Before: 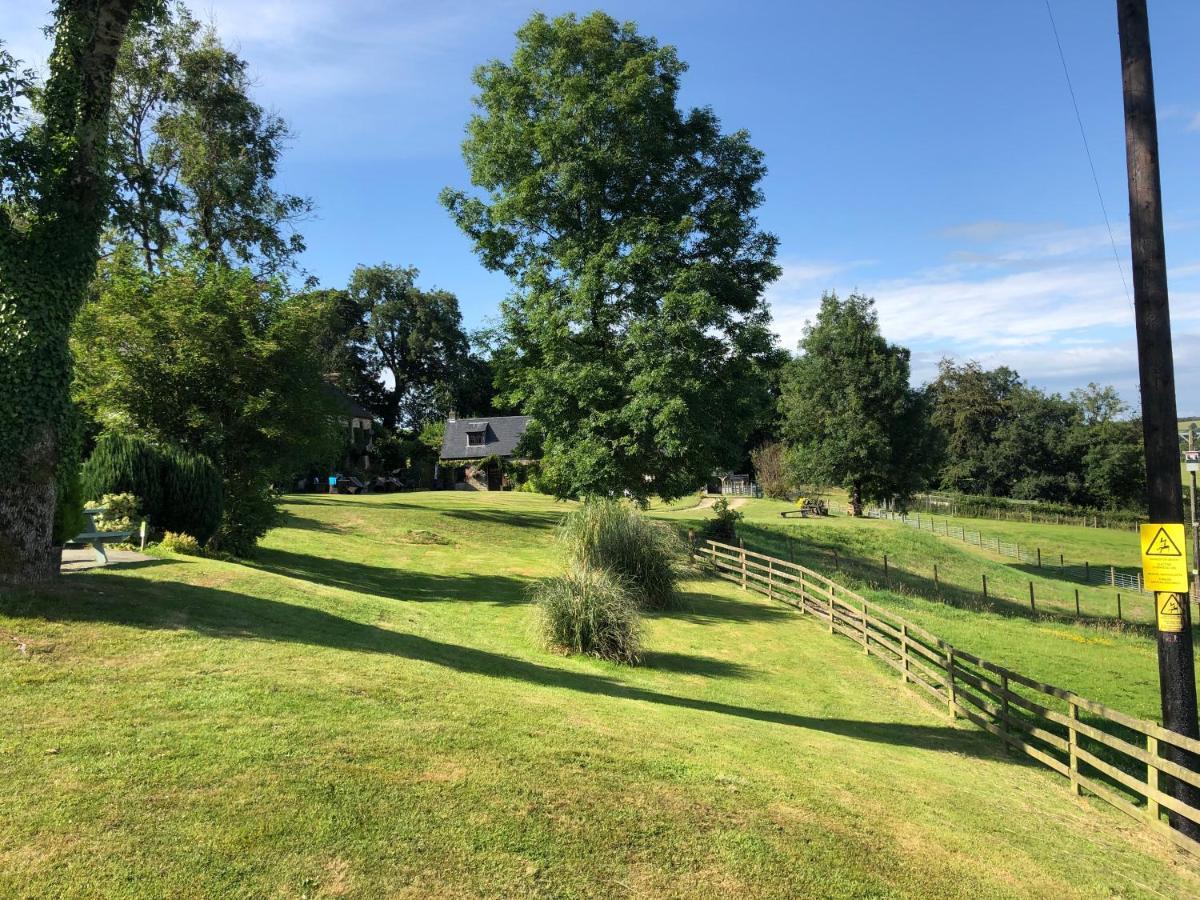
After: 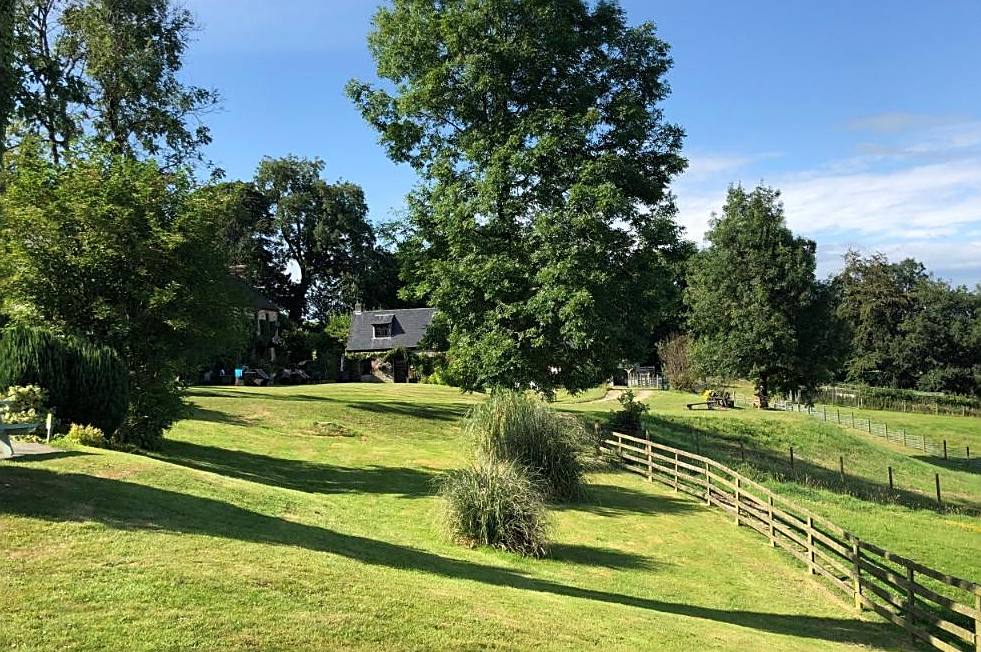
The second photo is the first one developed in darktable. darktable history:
sharpen: on, module defaults
crop: left 7.839%, top 12.036%, right 10.393%, bottom 15.434%
